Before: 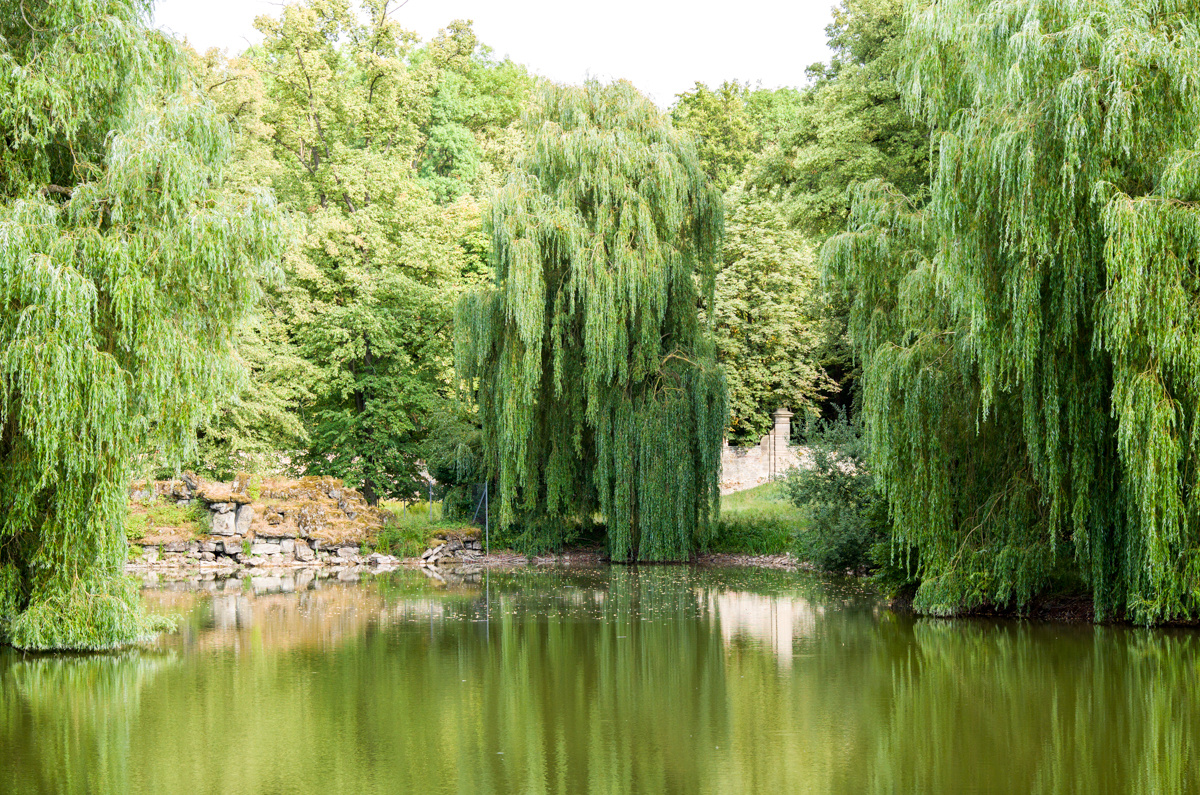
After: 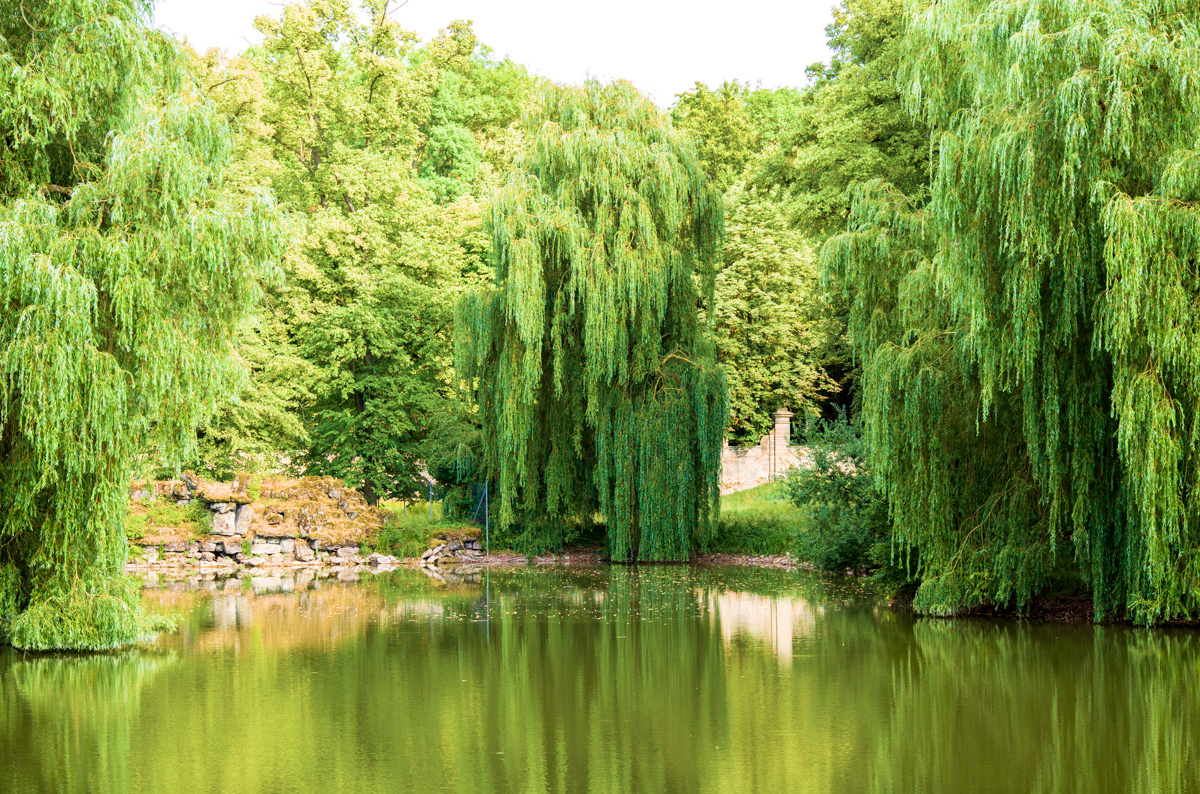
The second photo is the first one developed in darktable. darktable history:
velvia: strength 73.69%
crop: bottom 0.065%
